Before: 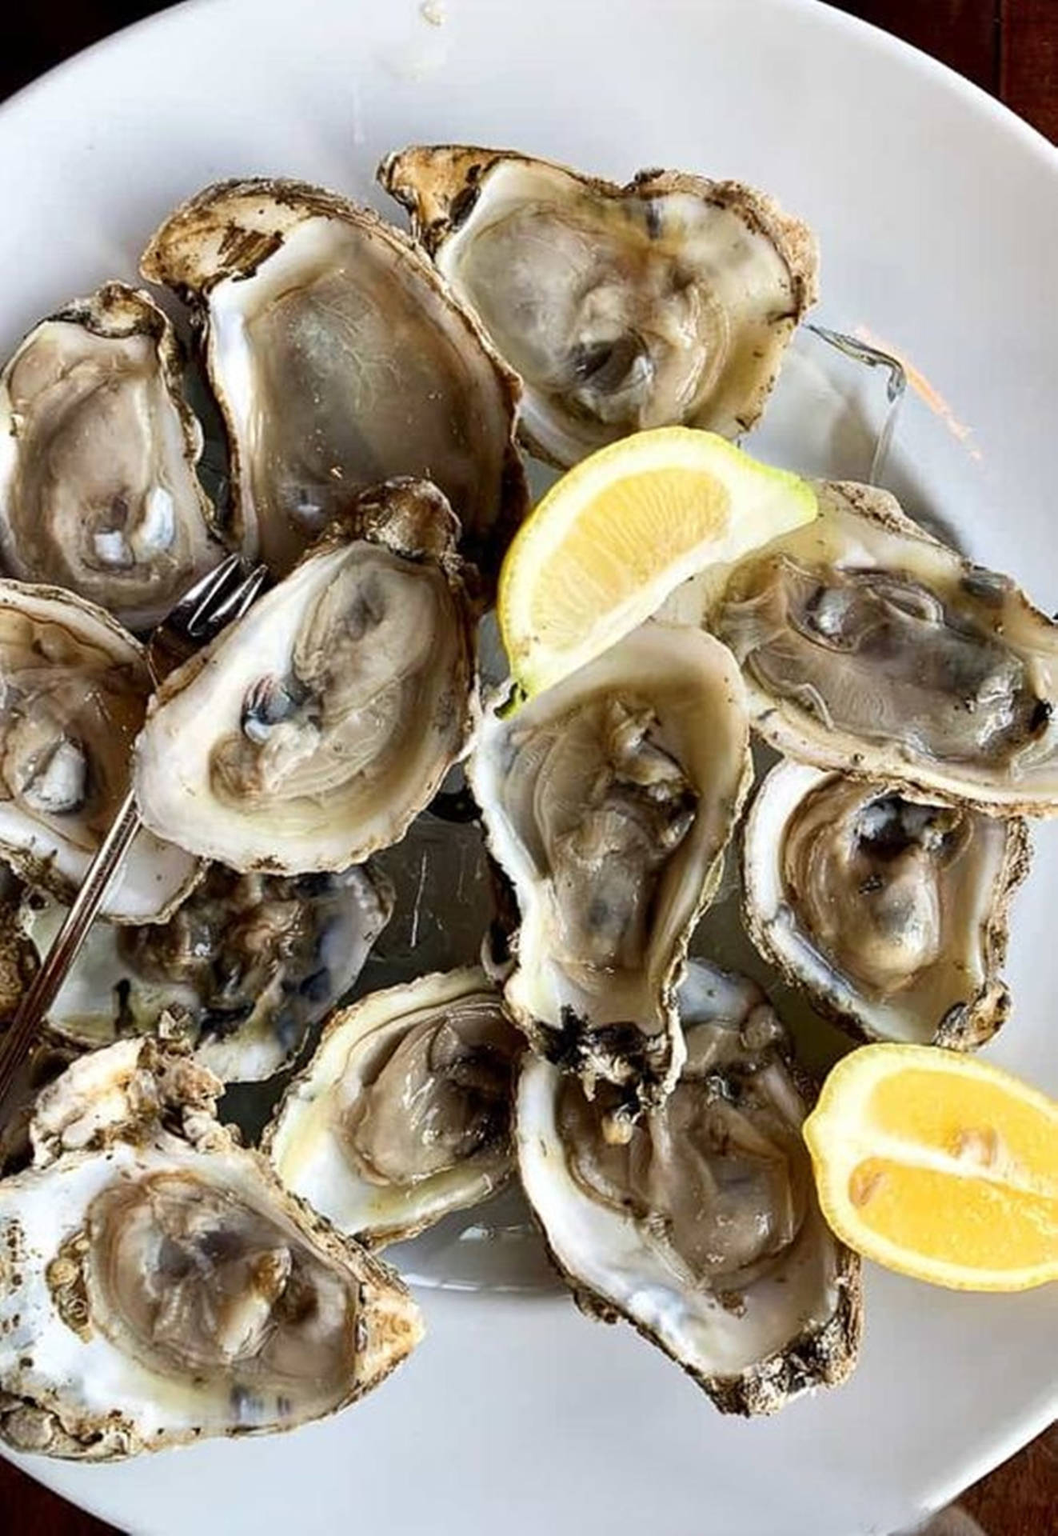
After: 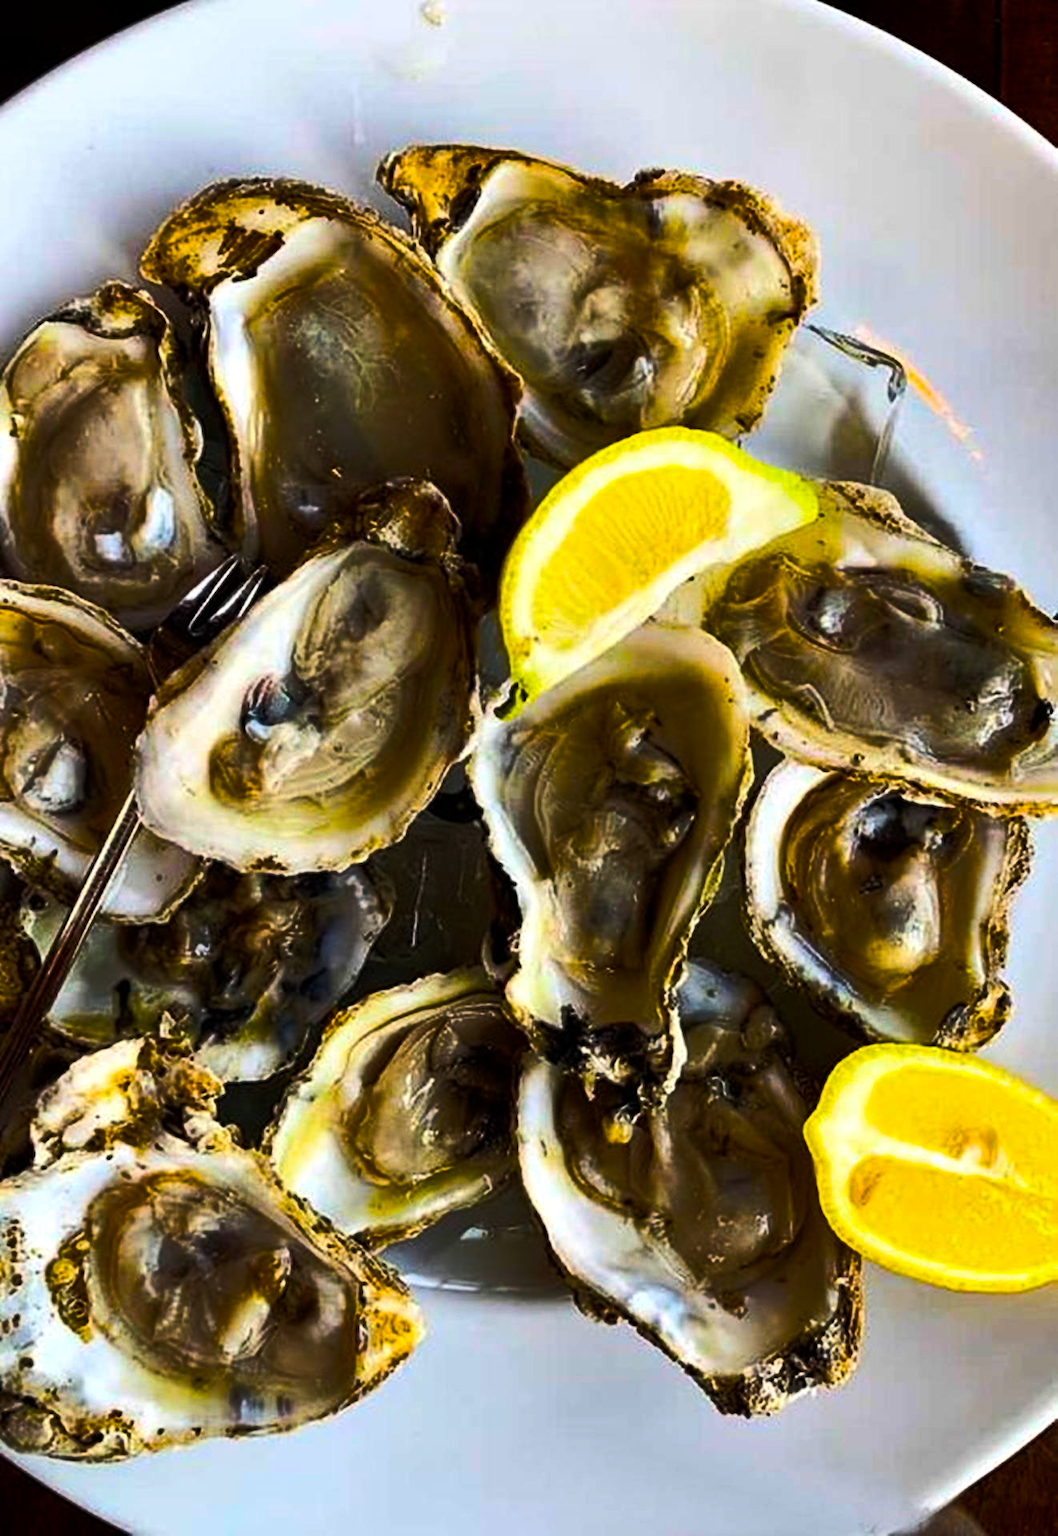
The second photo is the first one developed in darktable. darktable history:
color balance rgb: linear chroma grading › global chroma 40.15%, perceptual saturation grading › global saturation 60.58%, perceptual saturation grading › highlights 20.44%, perceptual saturation grading › shadows -50.36%, perceptual brilliance grading › highlights 2.19%, perceptual brilliance grading › mid-tones -50.36%, perceptual brilliance grading › shadows -50.36%
white balance: emerald 1
